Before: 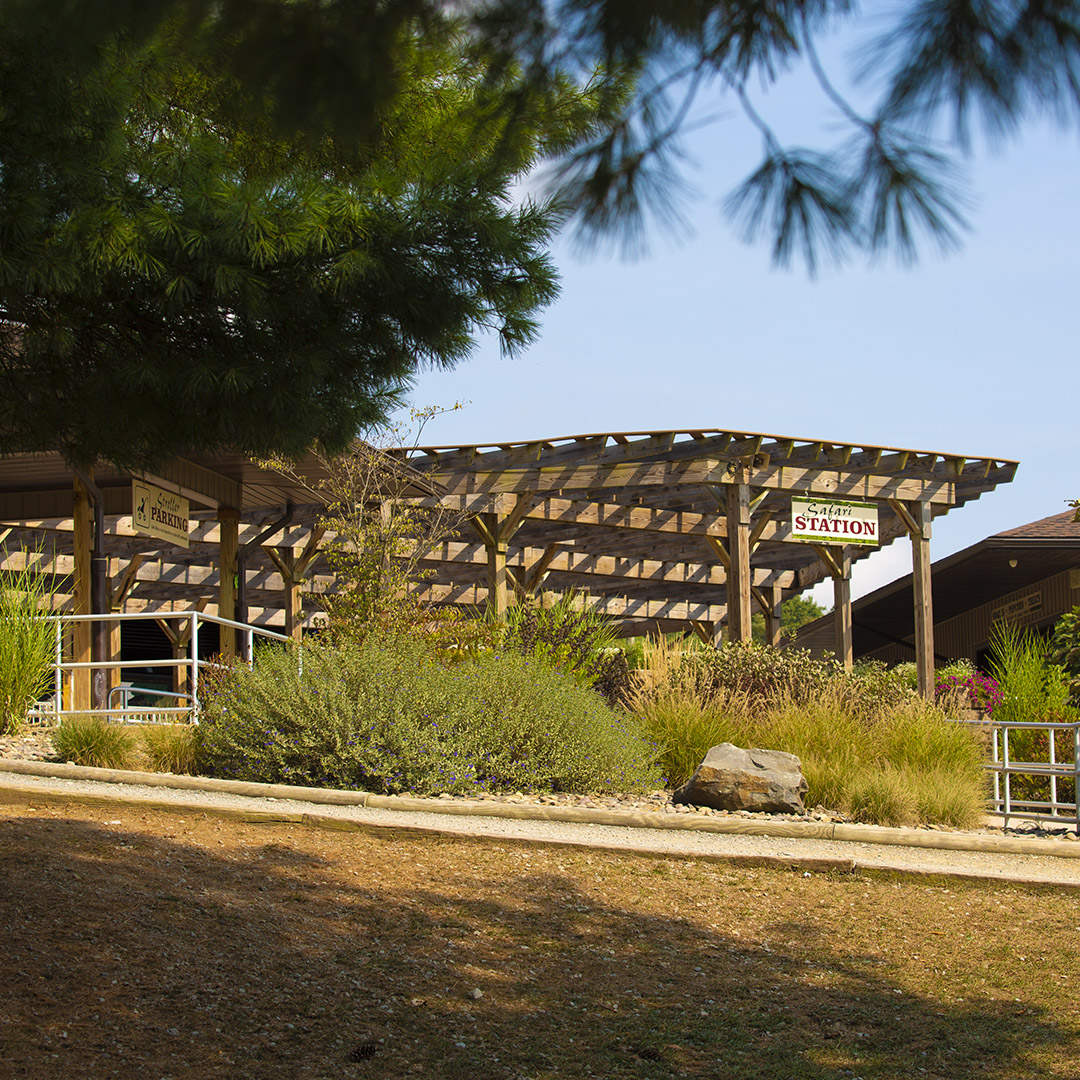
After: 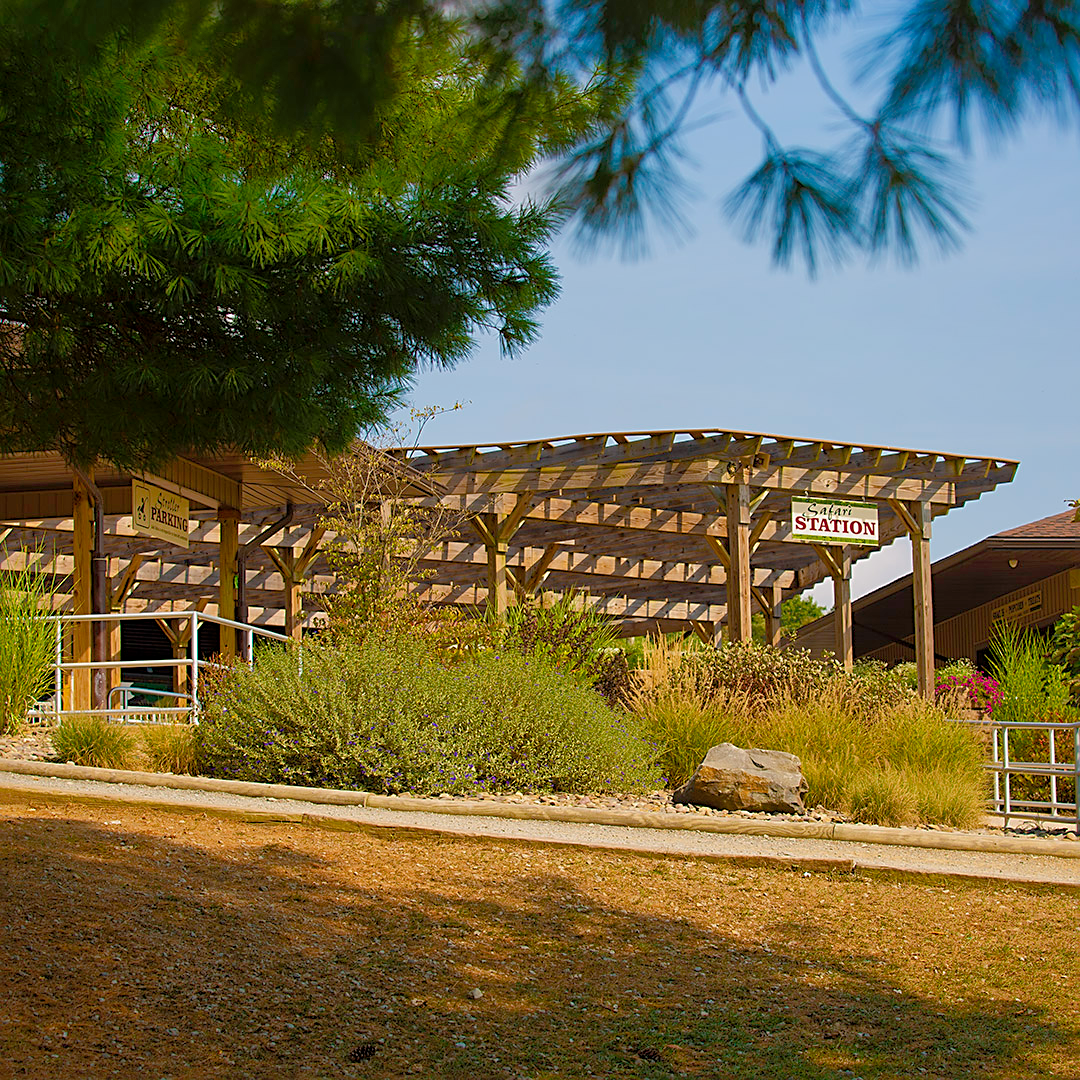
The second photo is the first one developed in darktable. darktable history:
color balance rgb: shadows lift › chroma 1%, shadows lift › hue 113°, highlights gain › chroma 0.2%, highlights gain › hue 333°, perceptual saturation grading › global saturation 20%, perceptual saturation grading › highlights -25%, perceptual saturation grading › shadows 25%, contrast -10%
sharpen: on, module defaults
shadows and highlights: on, module defaults
